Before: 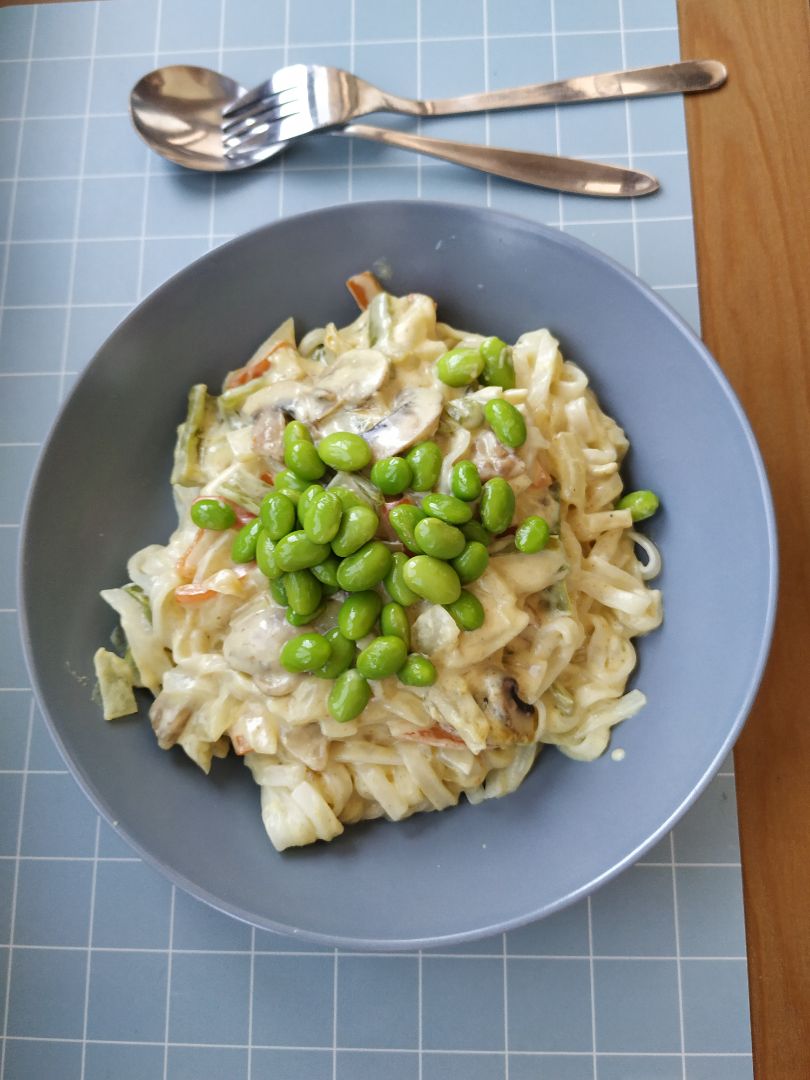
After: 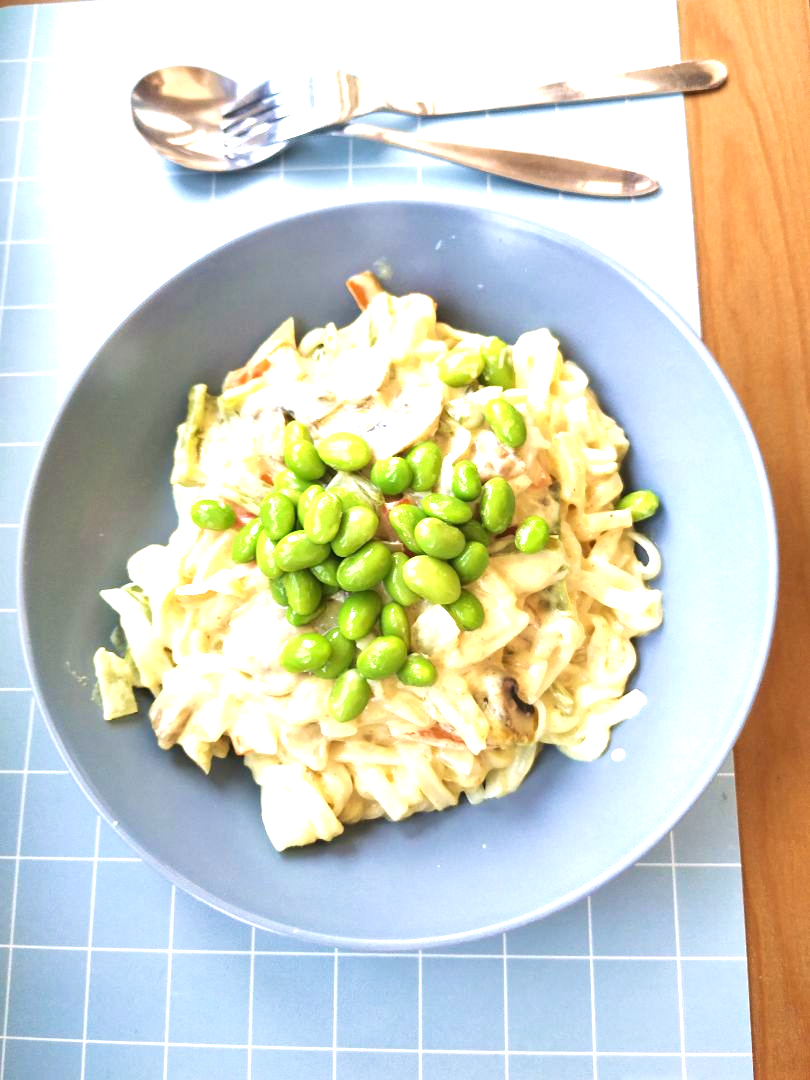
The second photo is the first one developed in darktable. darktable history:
velvia: strength 27%
exposure: black level correction 0, exposure 1.45 EV, compensate exposure bias true, compensate highlight preservation false
